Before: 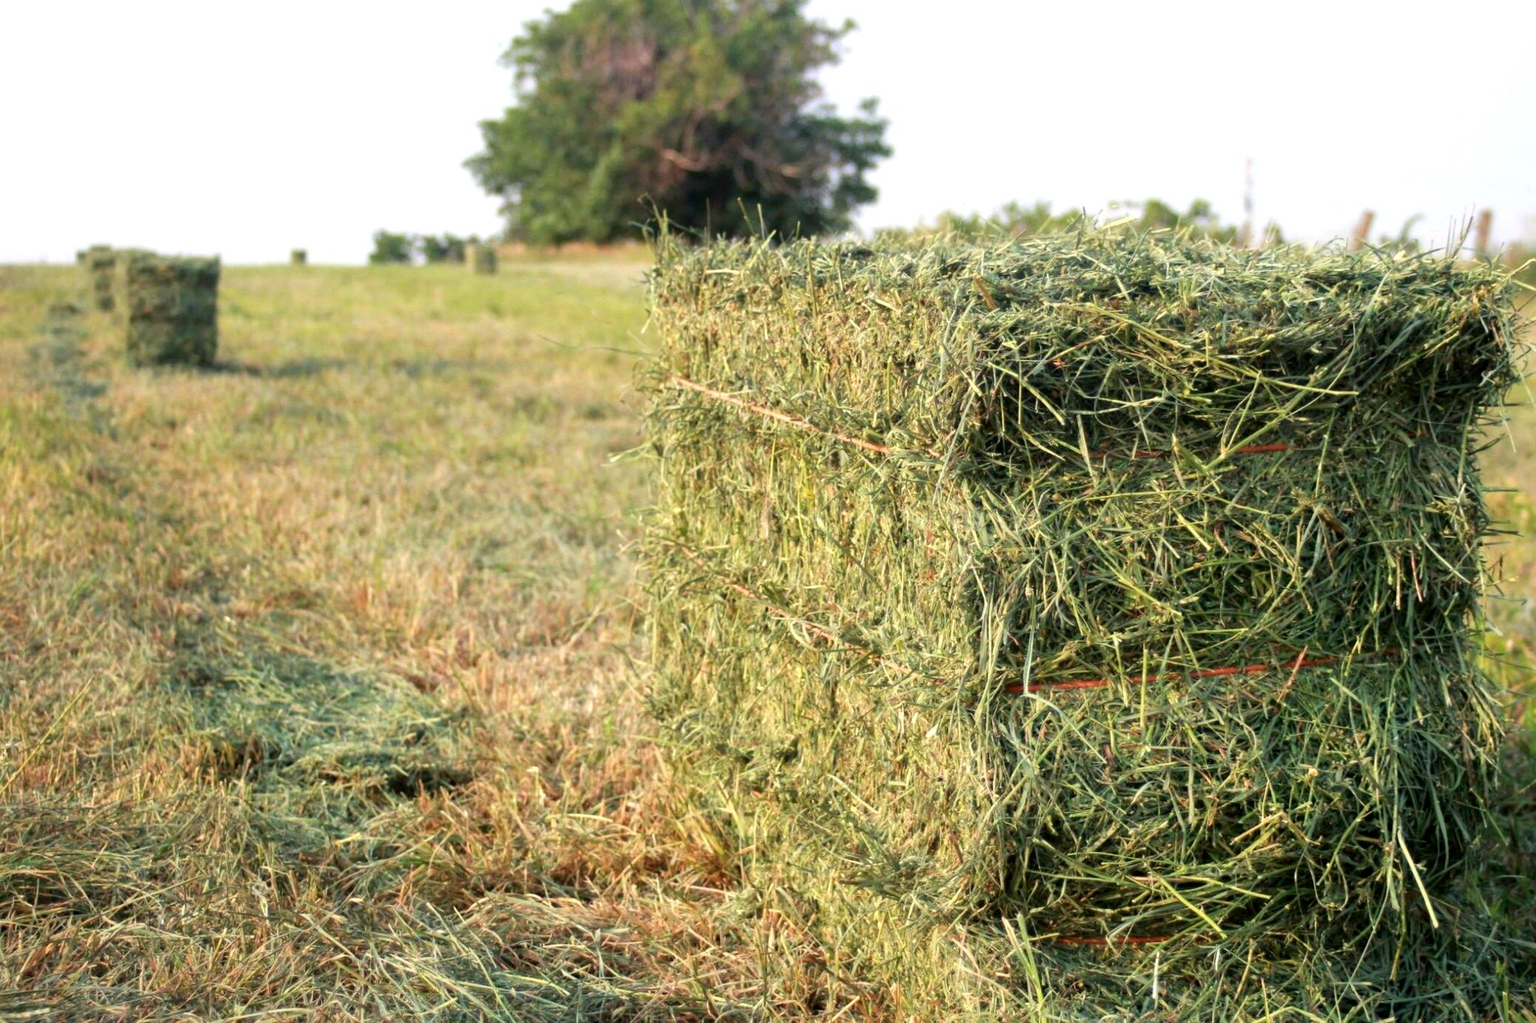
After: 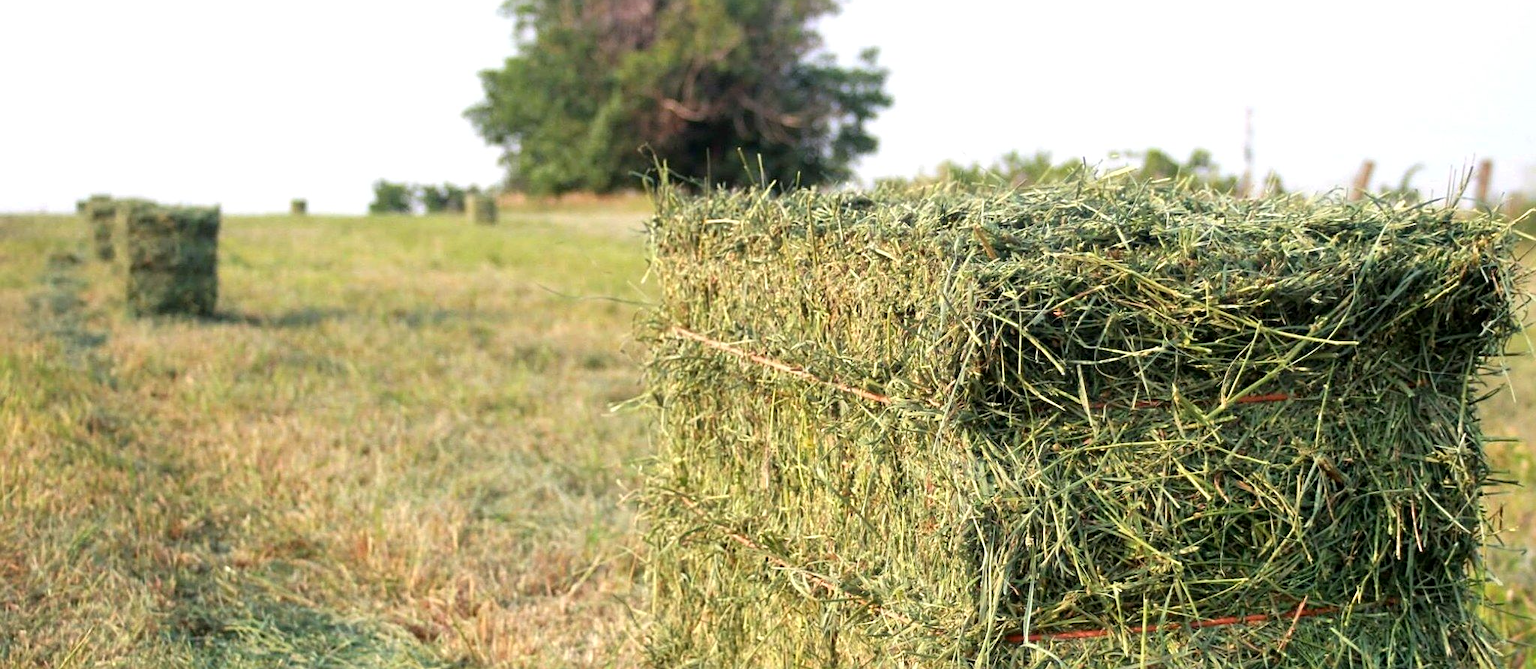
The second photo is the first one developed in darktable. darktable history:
crop and rotate: top 4.928%, bottom 29.563%
local contrast: mode bilateral grid, contrast 14, coarseness 37, detail 105%, midtone range 0.2
sharpen: on, module defaults
